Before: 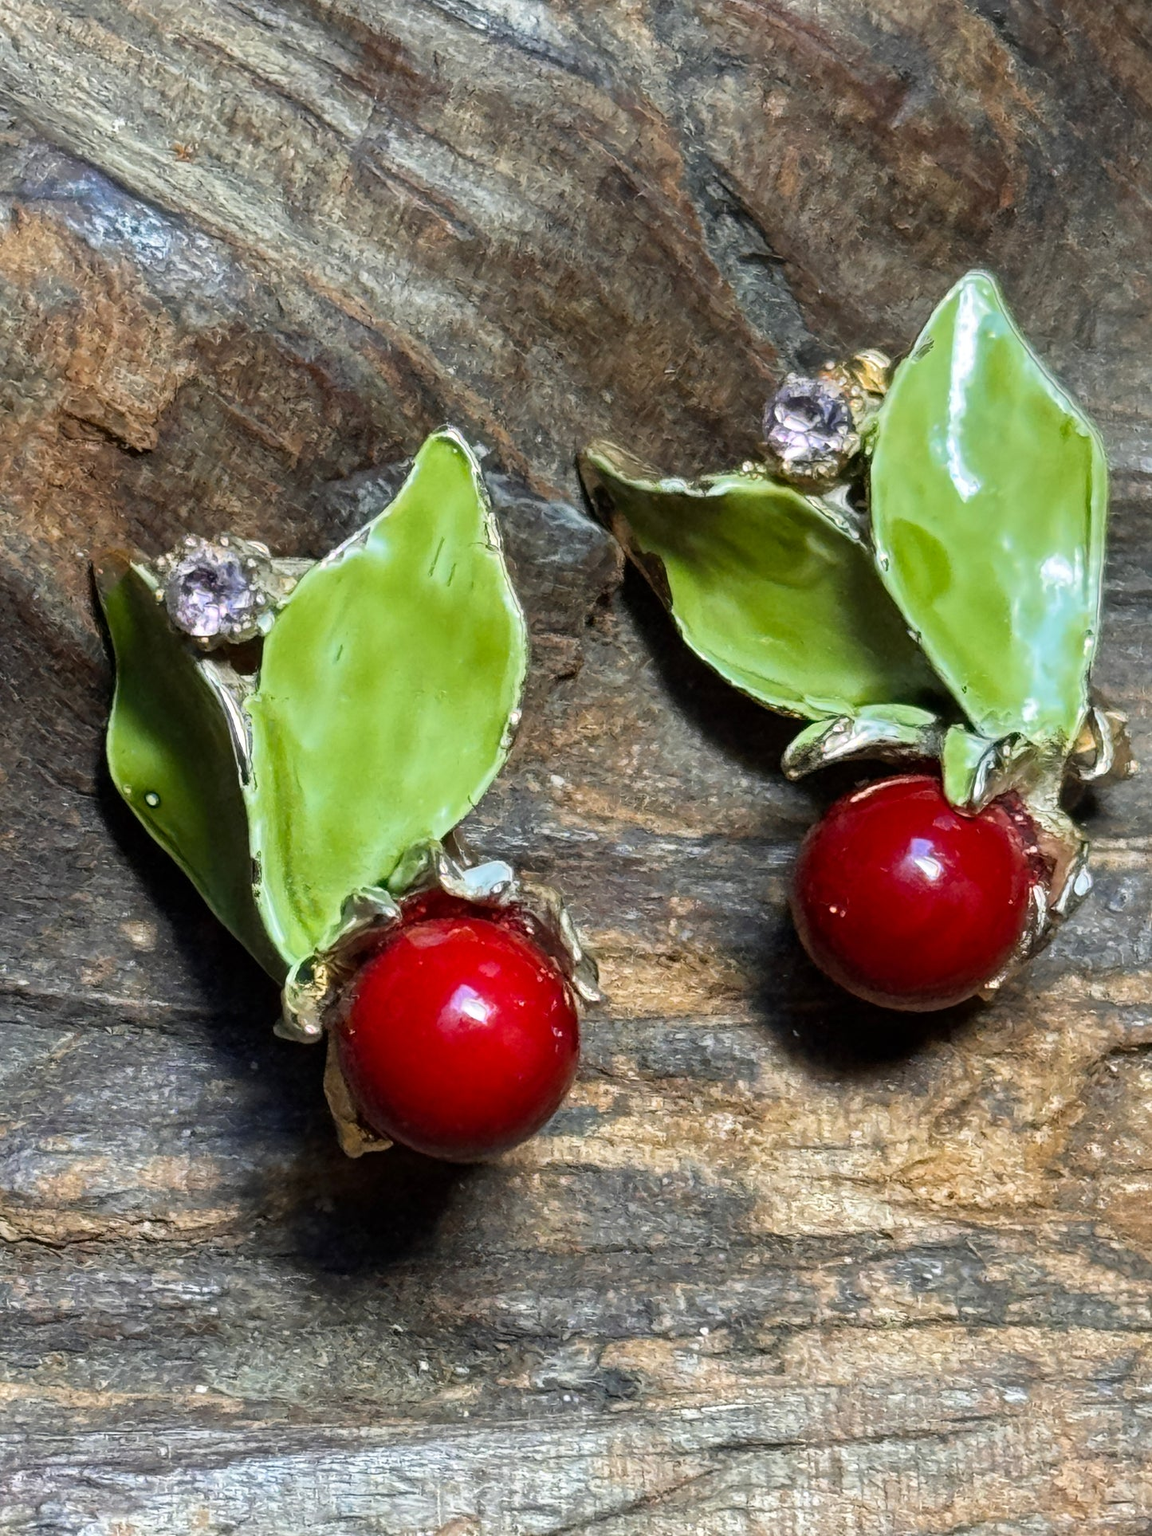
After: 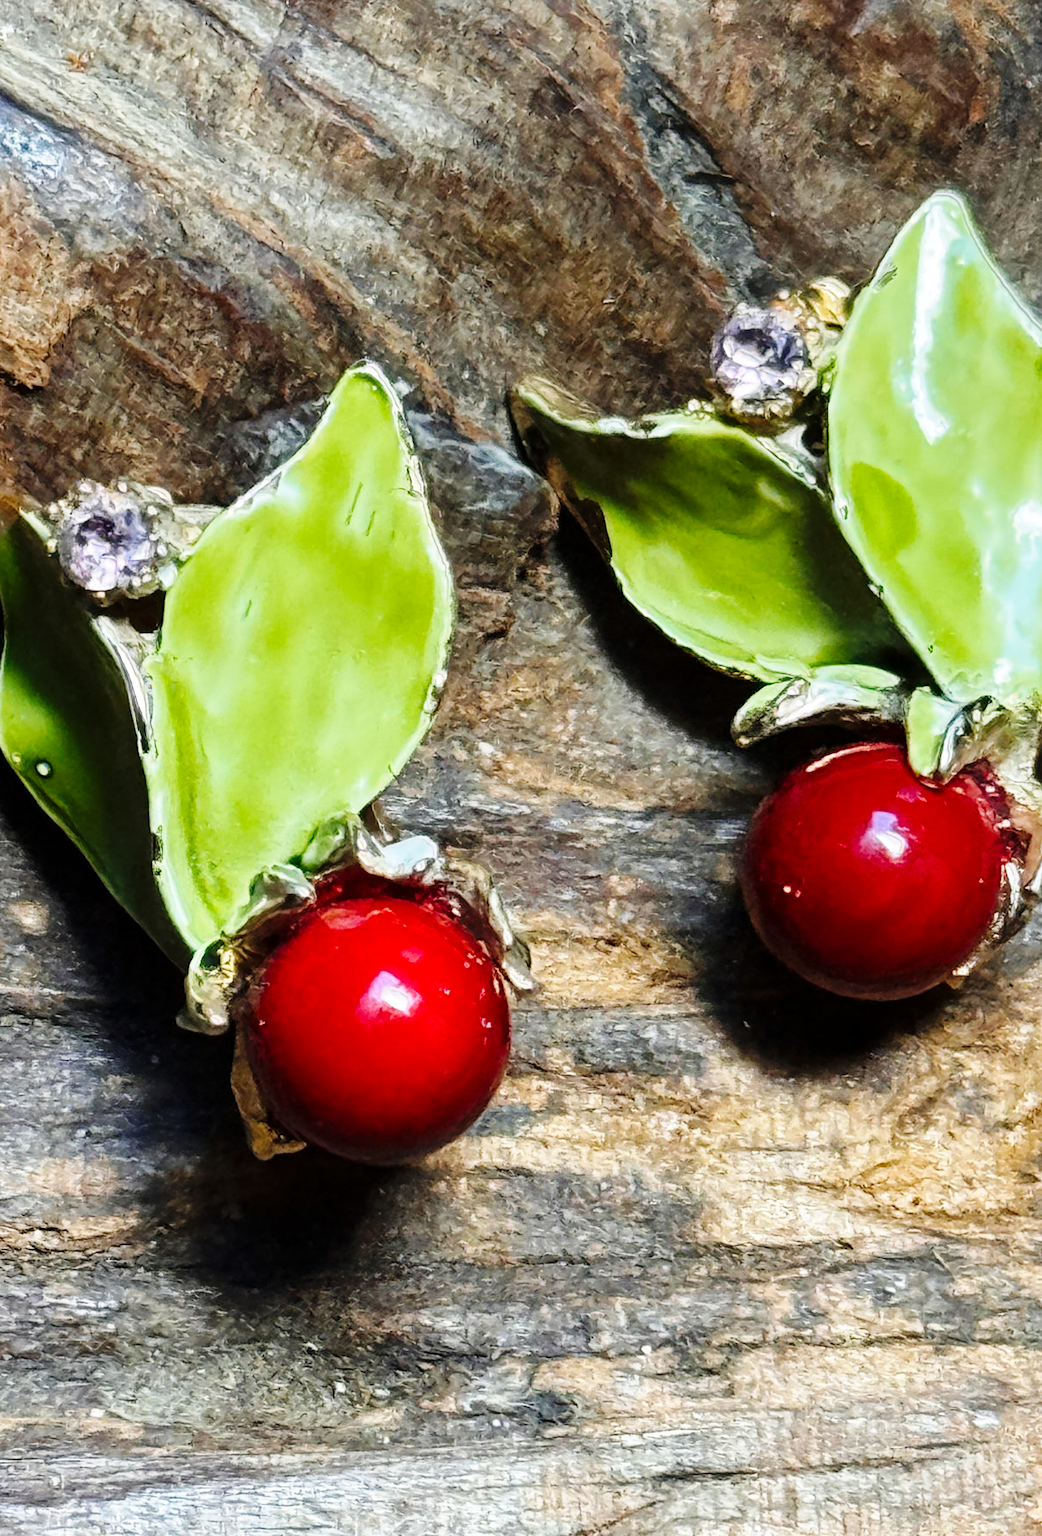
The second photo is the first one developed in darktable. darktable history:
crop: left 9.807%, top 6.259%, right 7.334%, bottom 2.177%
base curve: curves: ch0 [(0, 0) (0.036, 0.025) (0.121, 0.166) (0.206, 0.329) (0.605, 0.79) (1, 1)], preserve colors none
